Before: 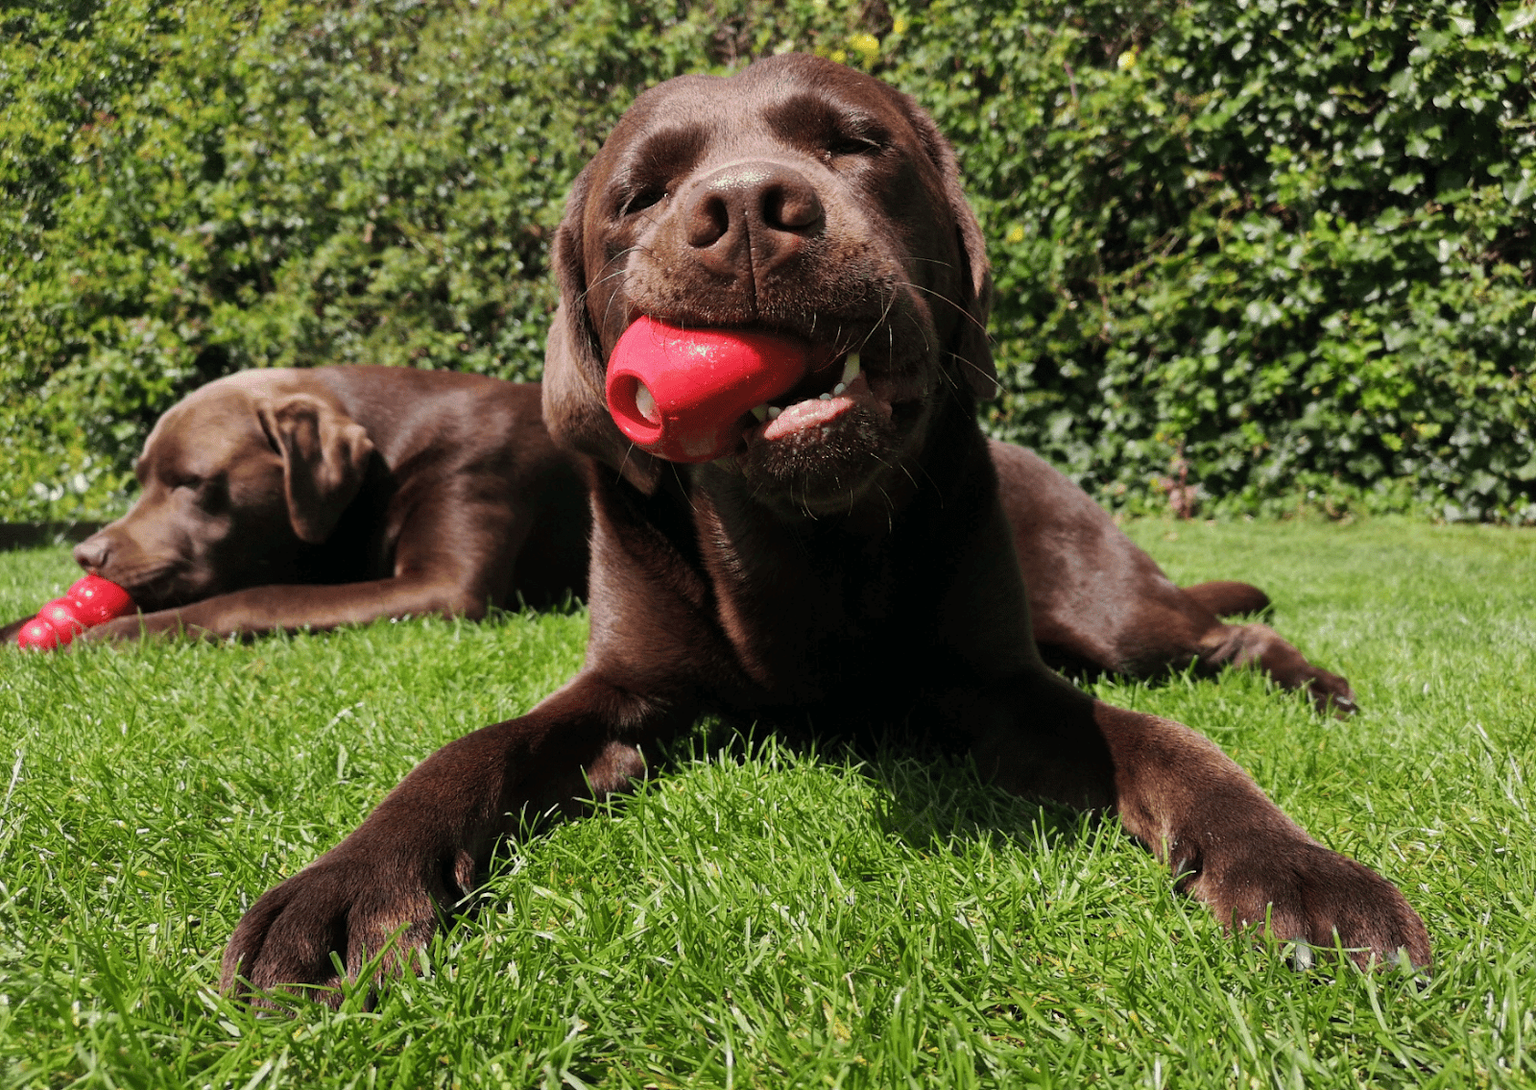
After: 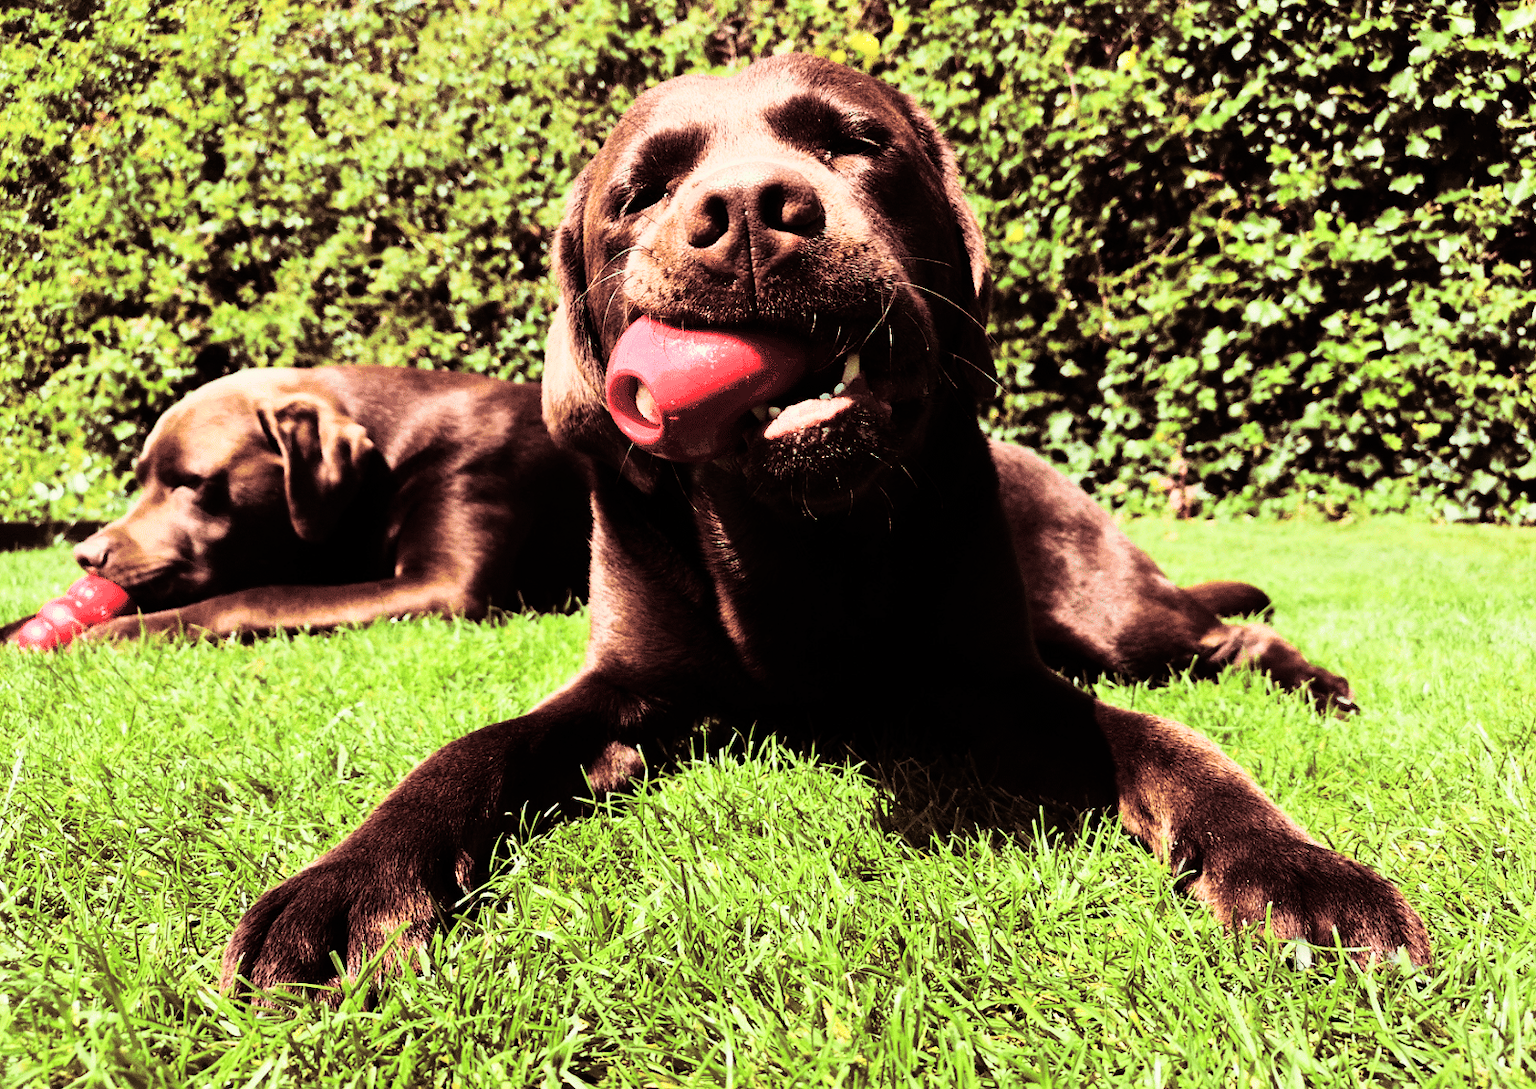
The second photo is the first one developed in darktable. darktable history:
velvia: strength 56%
split-toning: on, module defaults
rgb curve: curves: ch0 [(0, 0) (0.21, 0.15) (0.24, 0.21) (0.5, 0.75) (0.75, 0.96) (0.89, 0.99) (1, 1)]; ch1 [(0, 0.02) (0.21, 0.13) (0.25, 0.2) (0.5, 0.67) (0.75, 0.9) (0.89, 0.97) (1, 1)]; ch2 [(0, 0.02) (0.21, 0.13) (0.25, 0.2) (0.5, 0.67) (0.75, 0.9) (0.89, 0.97) (1, 1)], compensate middle gray true
